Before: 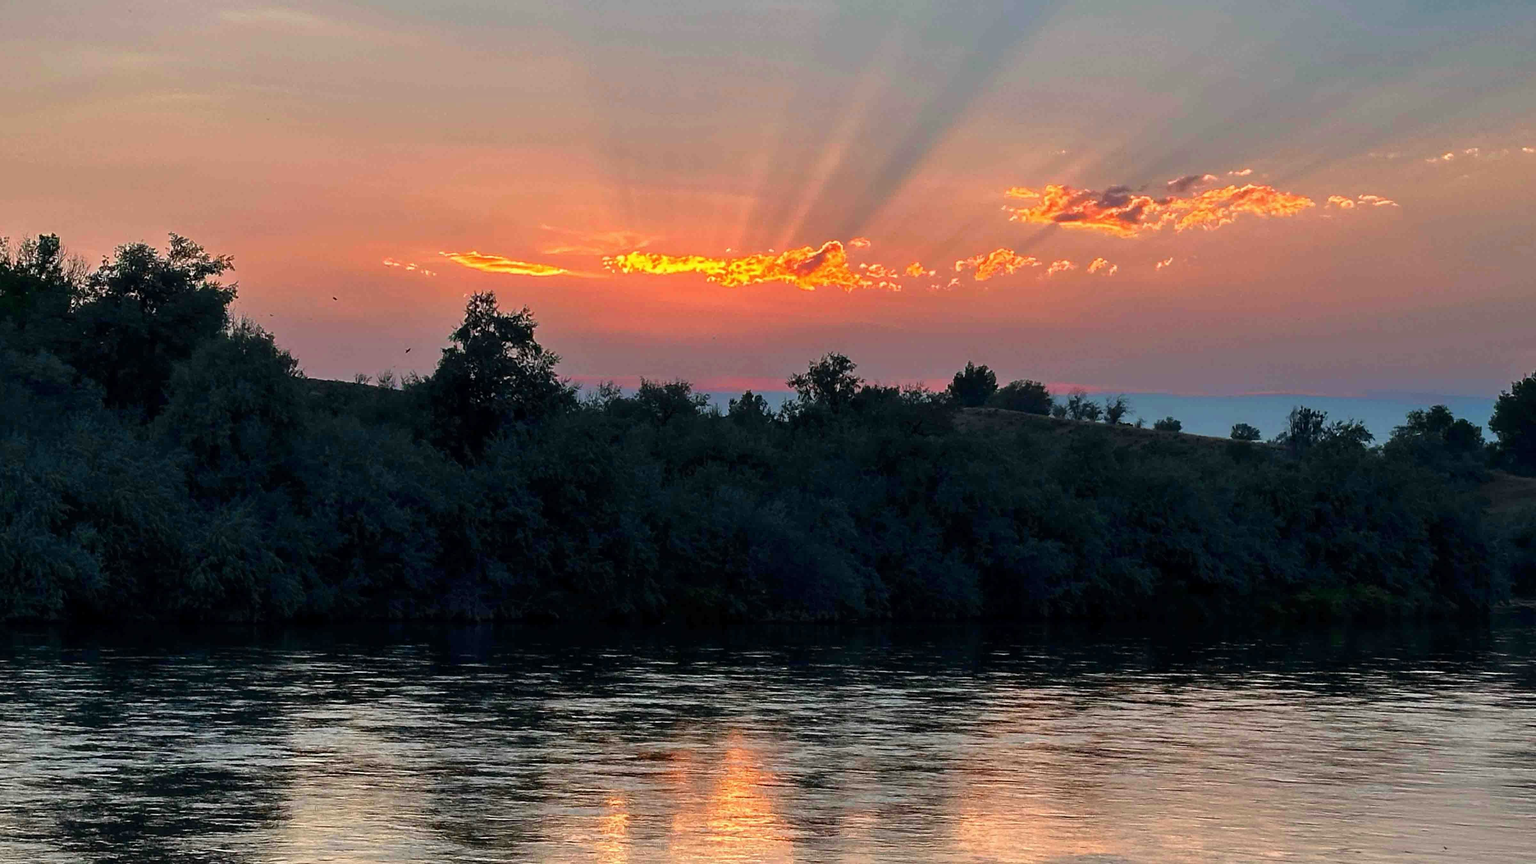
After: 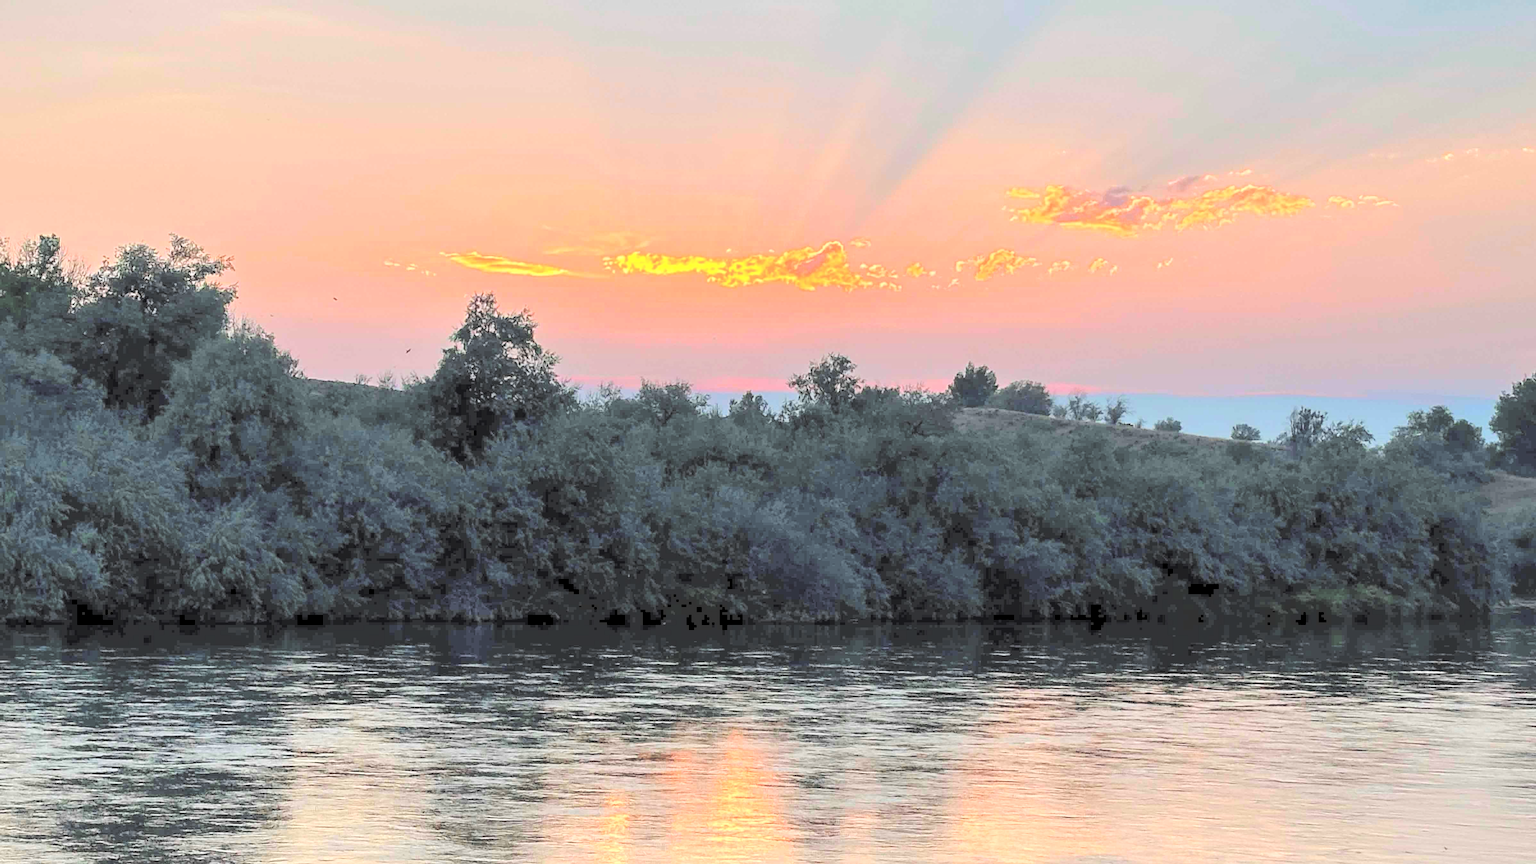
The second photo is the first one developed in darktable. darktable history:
contrast brightness saturation: brightness 0.996
local contrast: highlights 106%, shadows 101%, detail 119%, midtone range 0.2
